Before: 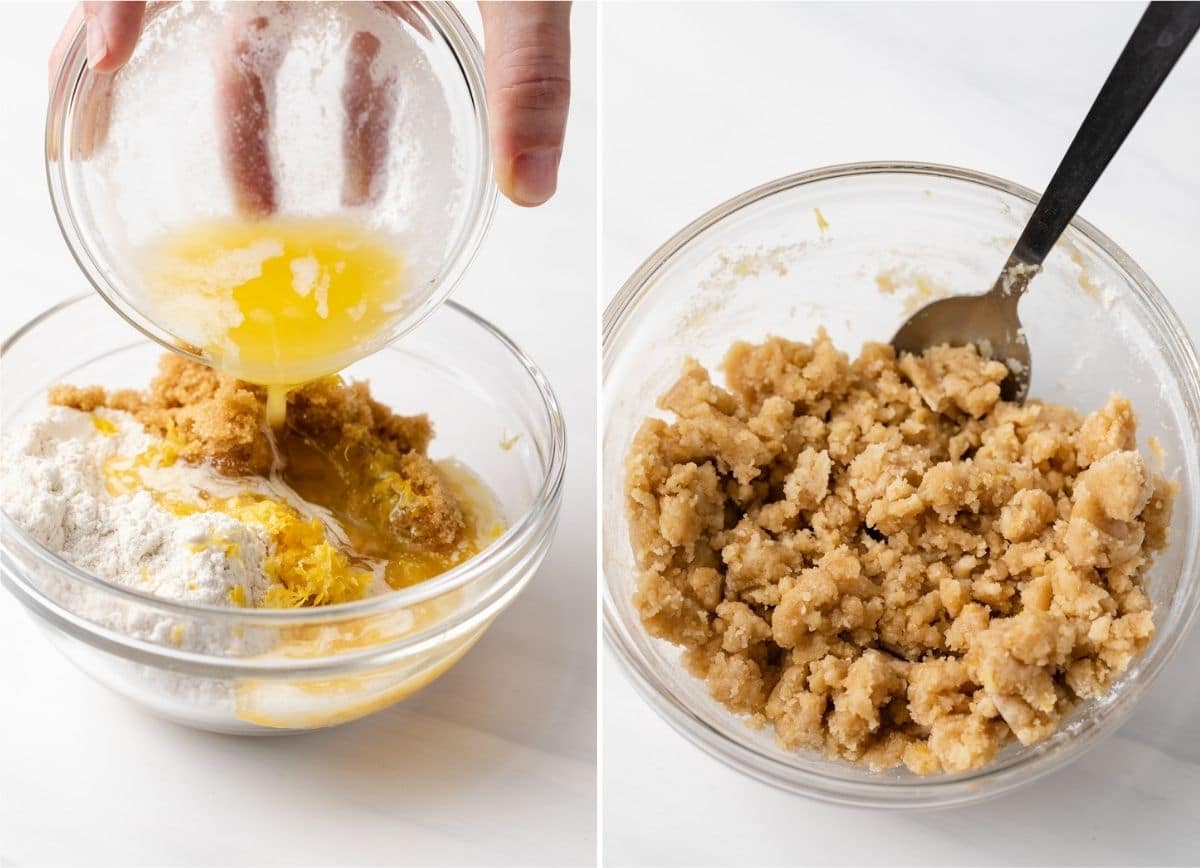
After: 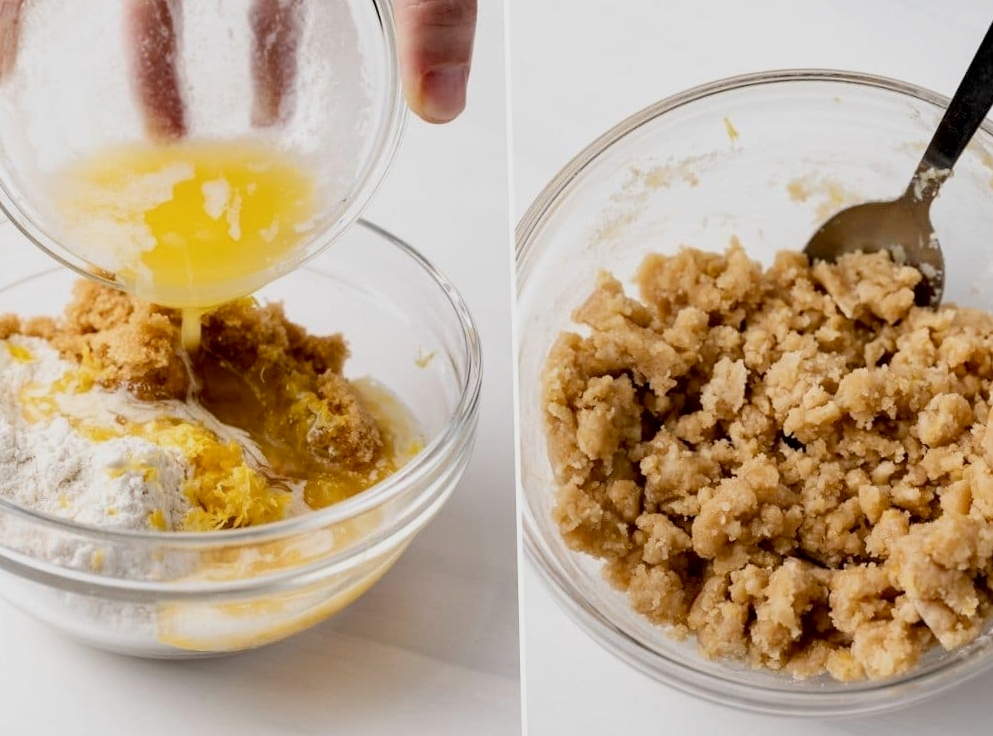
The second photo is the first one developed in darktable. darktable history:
rotate and perspective: rotation -1.42°, crop left 0.016, crop right 0.984, crop top 0.035, crop bottom 0.965
crop: left 6.446%, top 8.188%, right 9.538%, bottom 3.548%
exposure: black level correction 0.011, exposure -0.478 EV, compensate highlight preservation false
contrast brightness saturation: contrast 0.15, brightness 0.05
